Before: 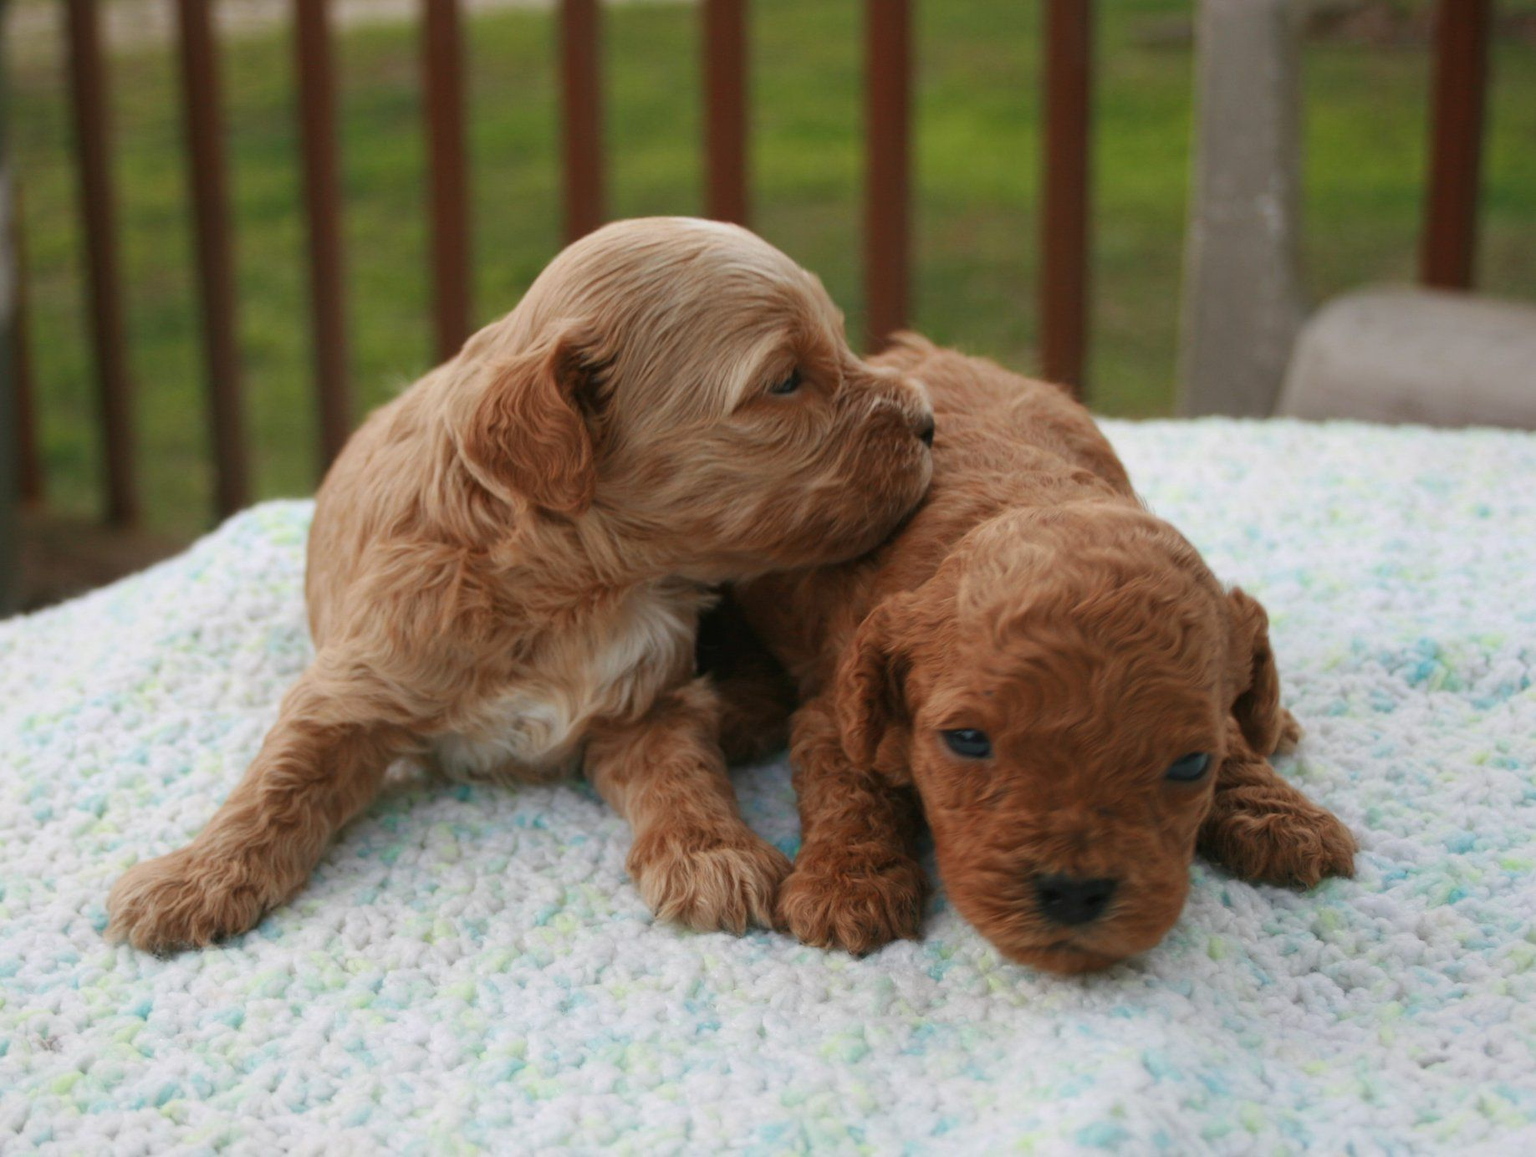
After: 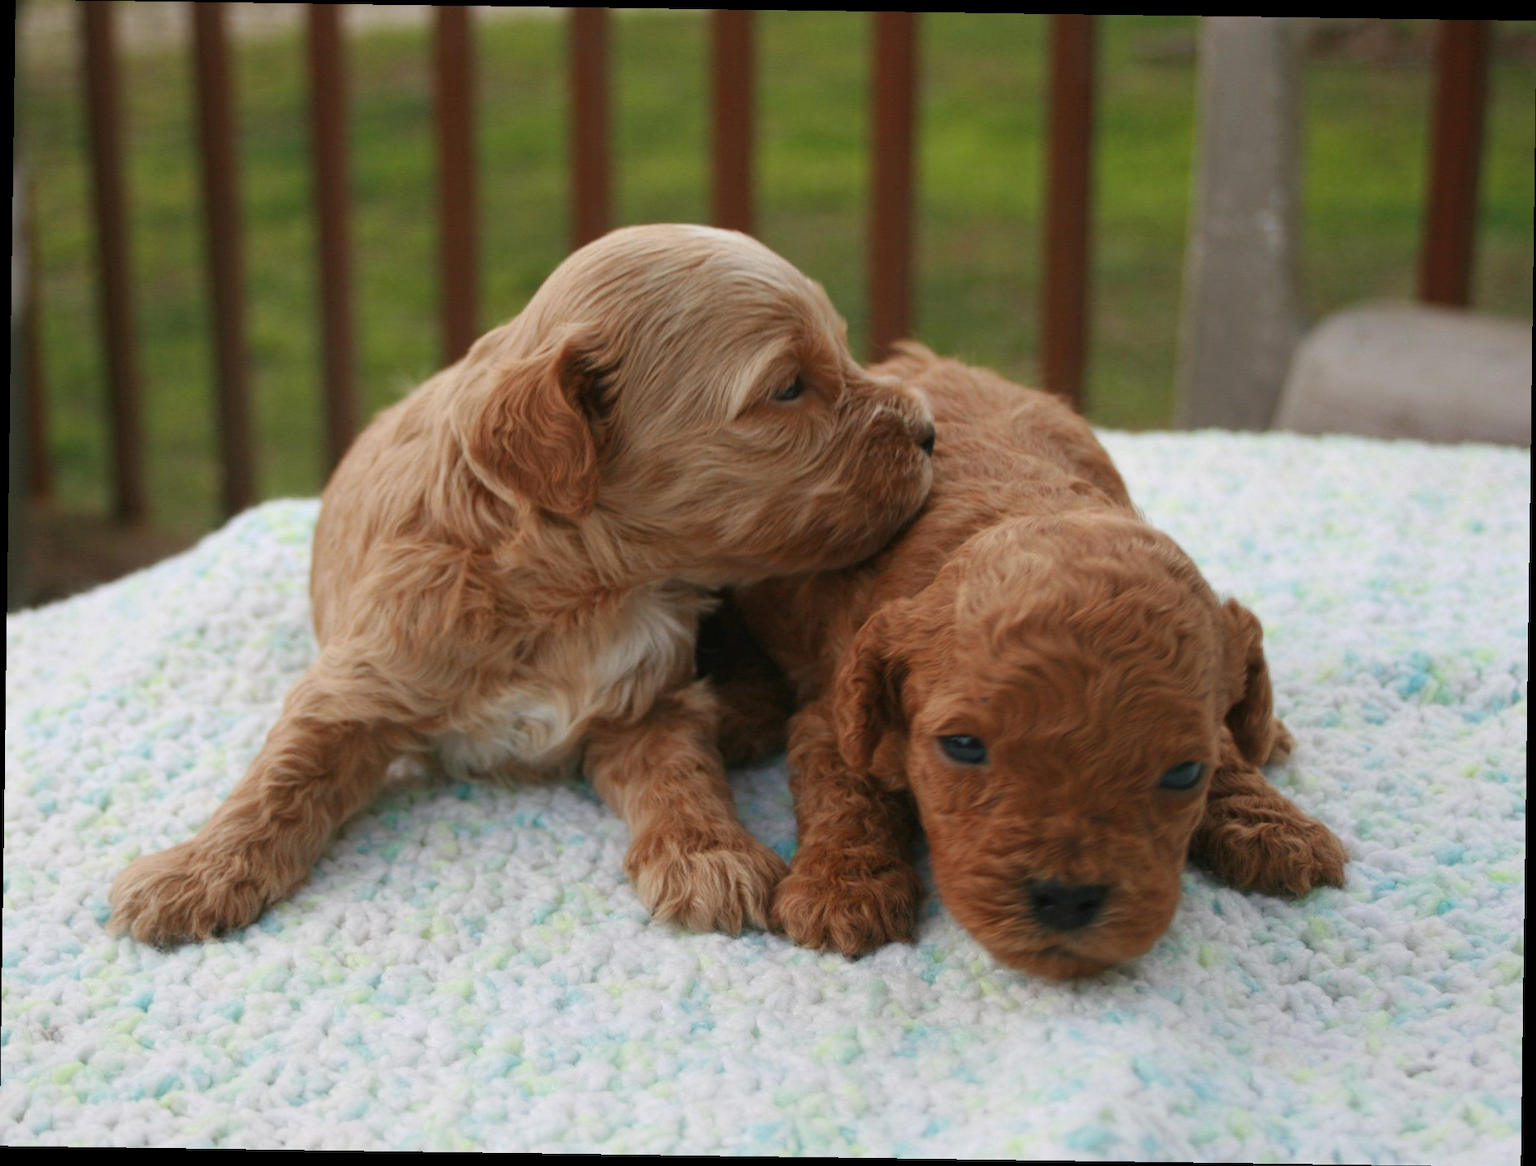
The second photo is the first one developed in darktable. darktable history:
rotate and perspective: rotation 0.8°, automatic cropping off
levels: levels [0, 0.498, 1]
tone equalizer: on, module defaults
